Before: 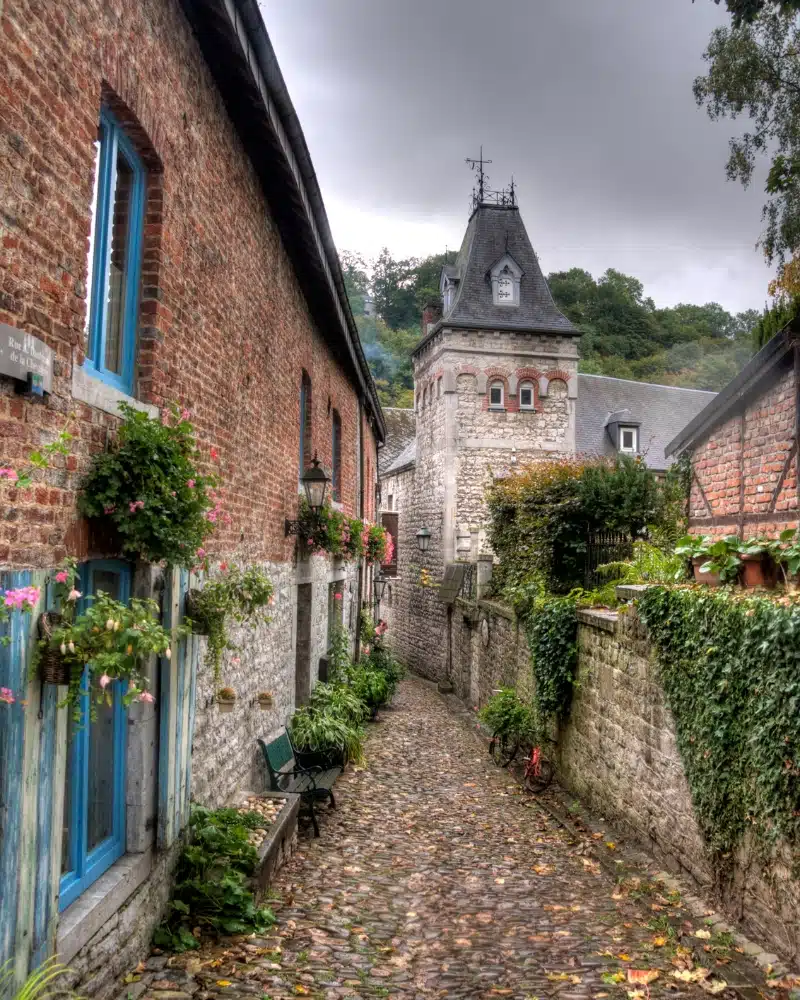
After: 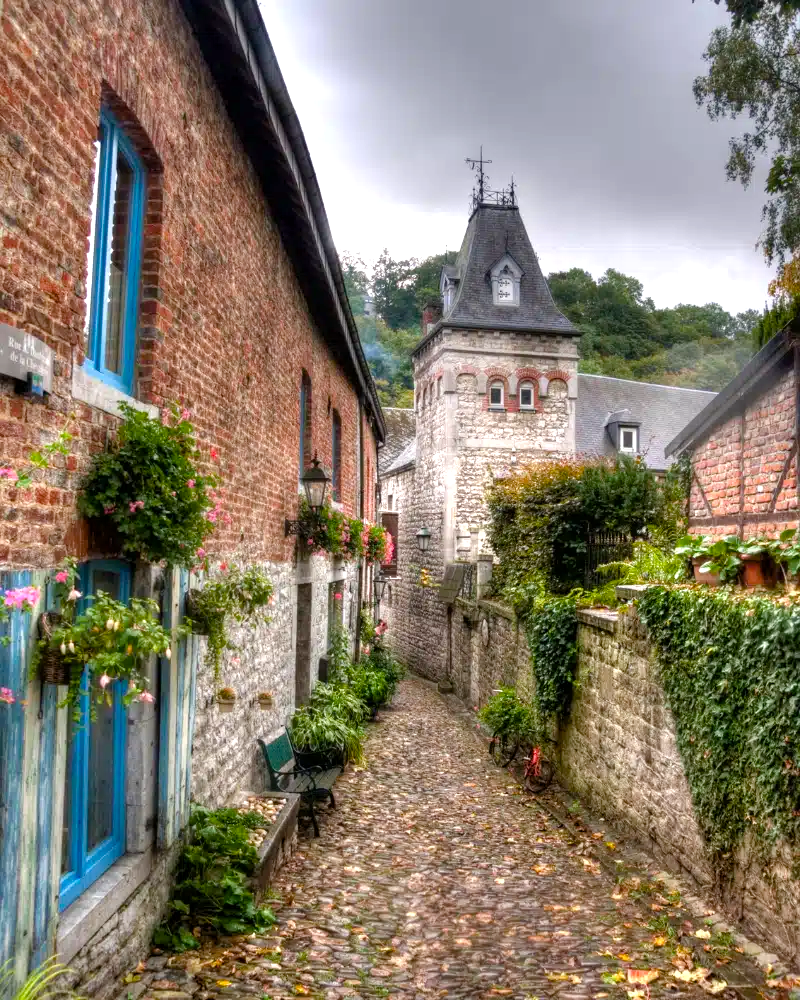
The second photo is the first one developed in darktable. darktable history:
color balance rgb: perceptual saturation grading › global saturation 20%, perceptual saturation grading › highlights -25.226%, perceptual saturation grading › shadows 24.695%, perceptual brilliance grading › global brilliance 12.501%
